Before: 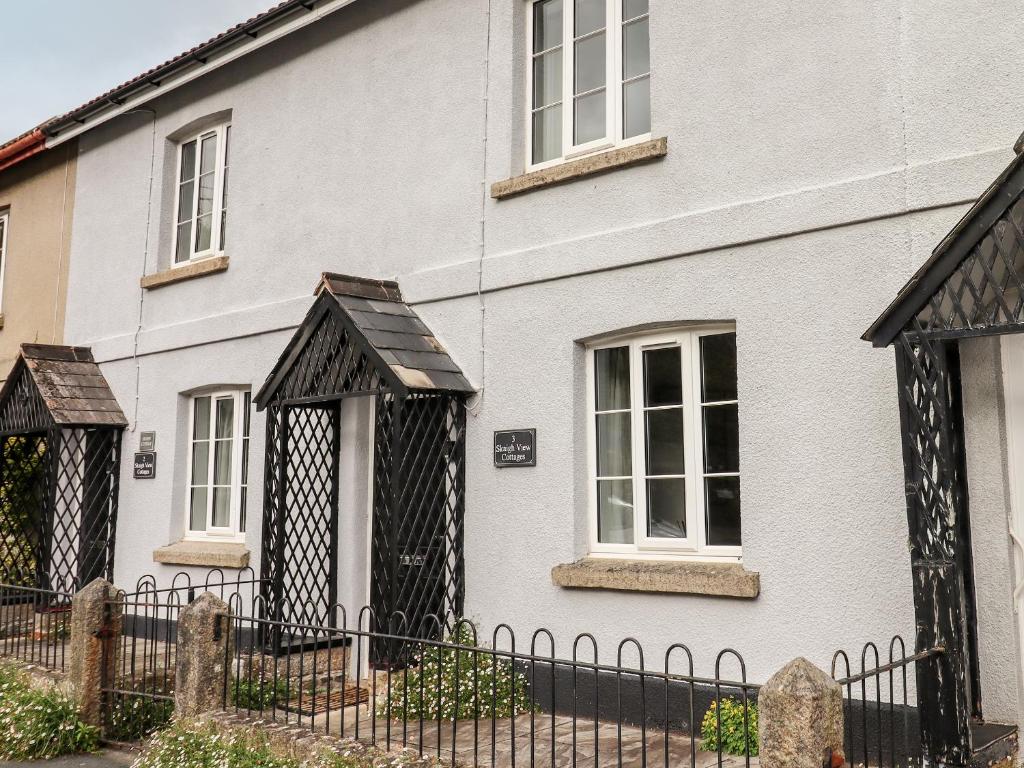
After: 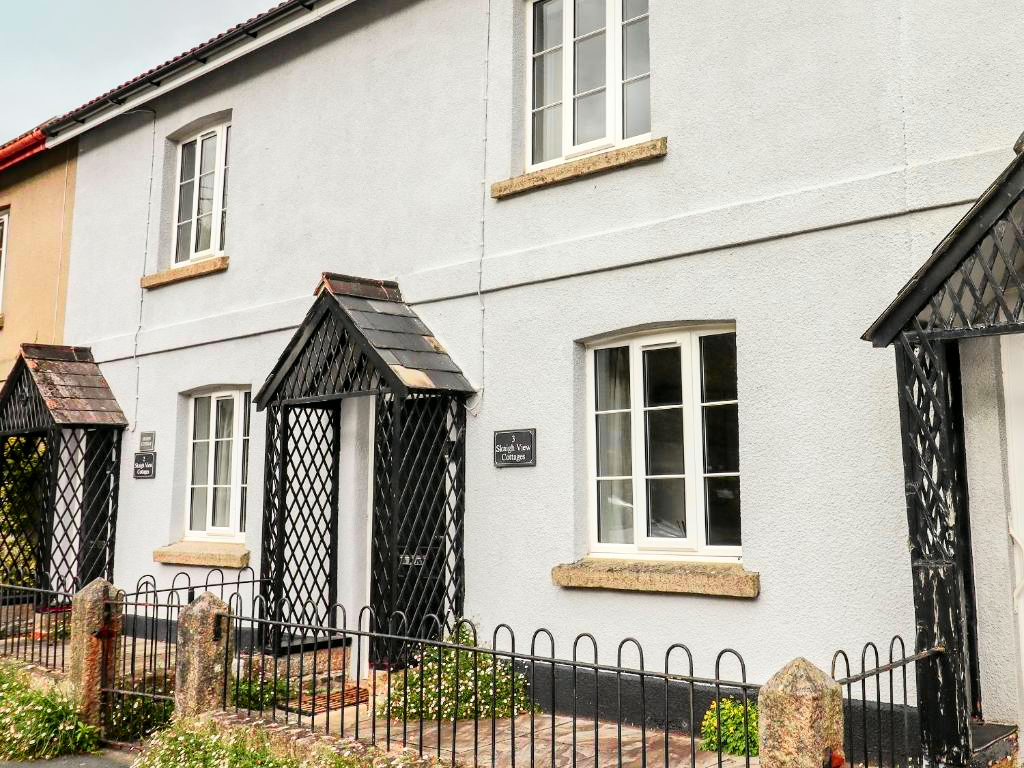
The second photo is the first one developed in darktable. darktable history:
local contrast: mode bilateral grid, contrast 20, coarseness 50, detail 150%, midtone range 0.2
tone curve: curves: ch0 [(0, 0.012) (0.144, 0.137) (0.326, 0.386) (0.489, 0.573) (0.656, 0.763) (0.849, 0.902) (1, 0.974)]; ch1 [(0, 0) (0.366, 0.367) (0.475, 0.453) (0.494, 0.493) (0.504, 0.497) (0.544, 0.579) (0.562, 0.619) (0.622, 0.694) (1, 1)]; ch2 [(0, 0) (0.333, 0.346) (0.375, 0.375) (0.424, 0.43) (0.476, 0.492) (0.502, 0.503) (0.533, 0.541) (0.572, 0.615) (0.605, 0.656) (0.641, 0.709) (1, 1)], color space Lab, independent channels, preserve colors none
